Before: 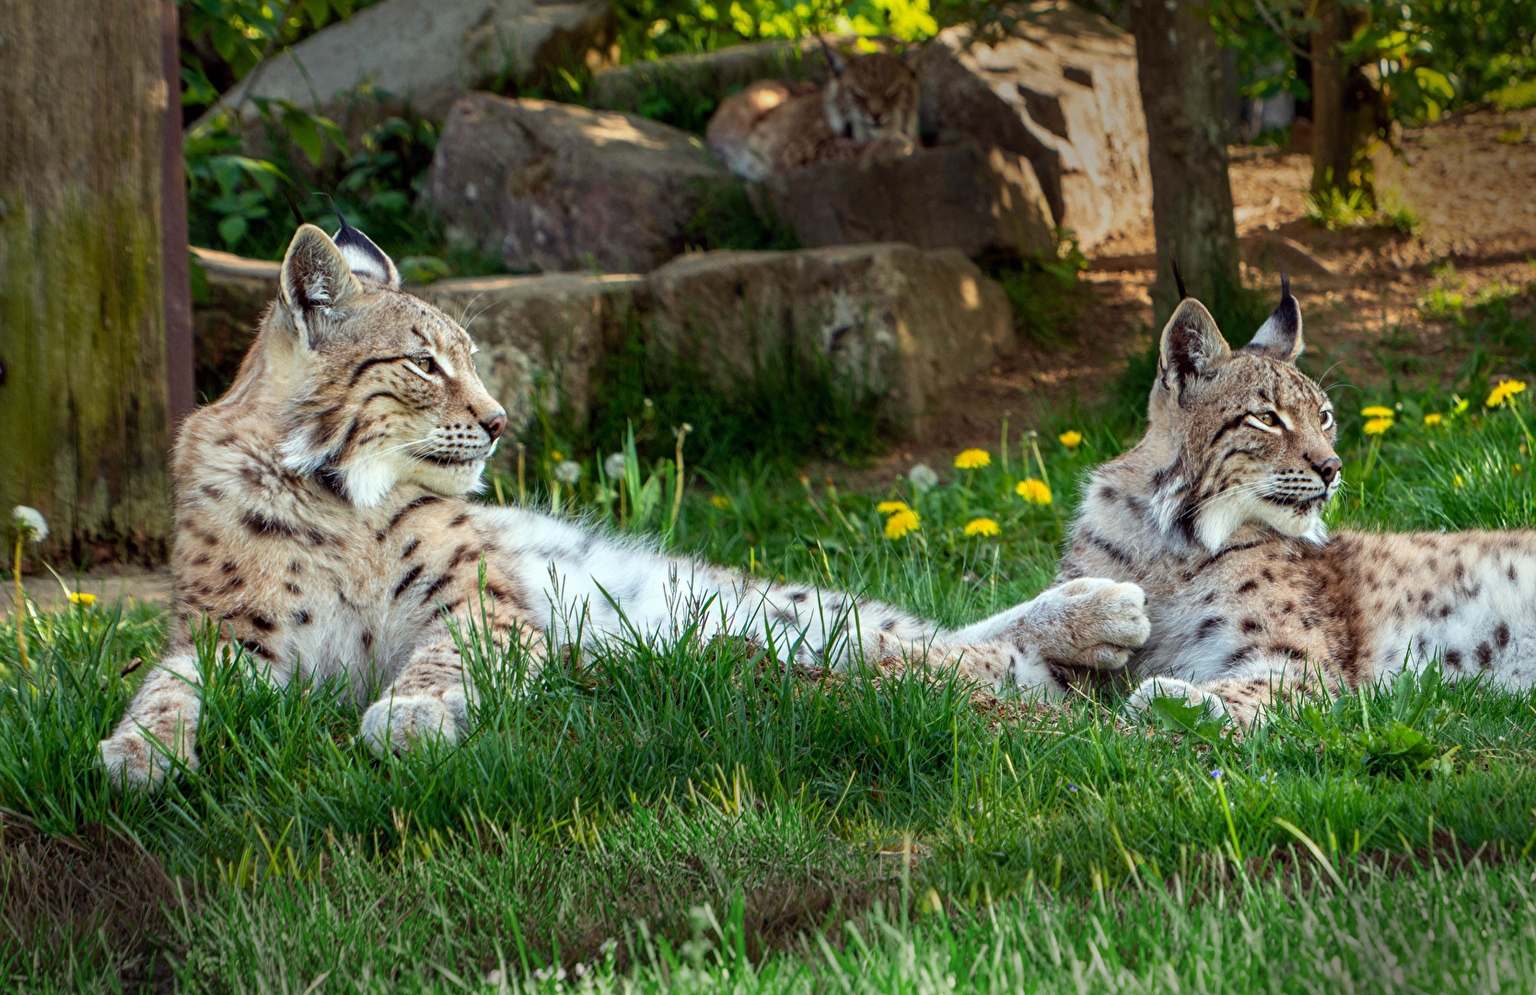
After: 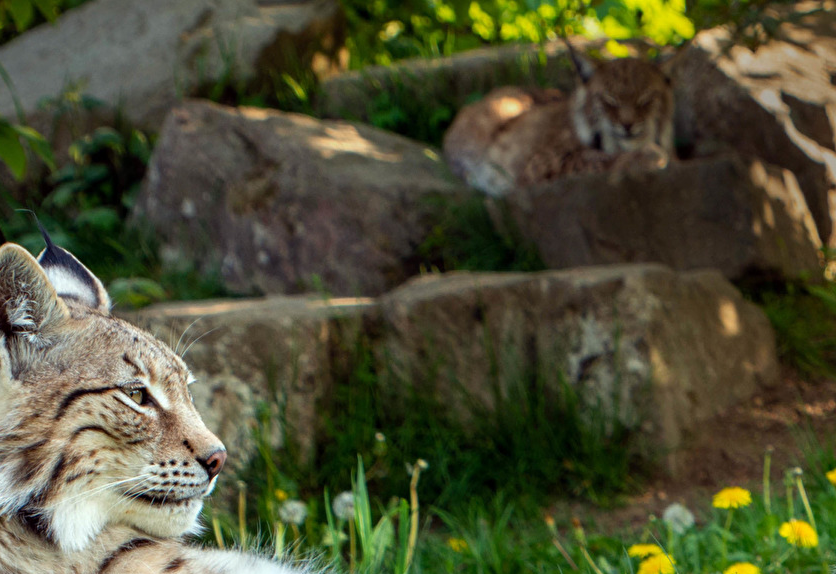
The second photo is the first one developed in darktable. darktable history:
crop: left 19.439%, right 30.408%, bottom 46.838%
